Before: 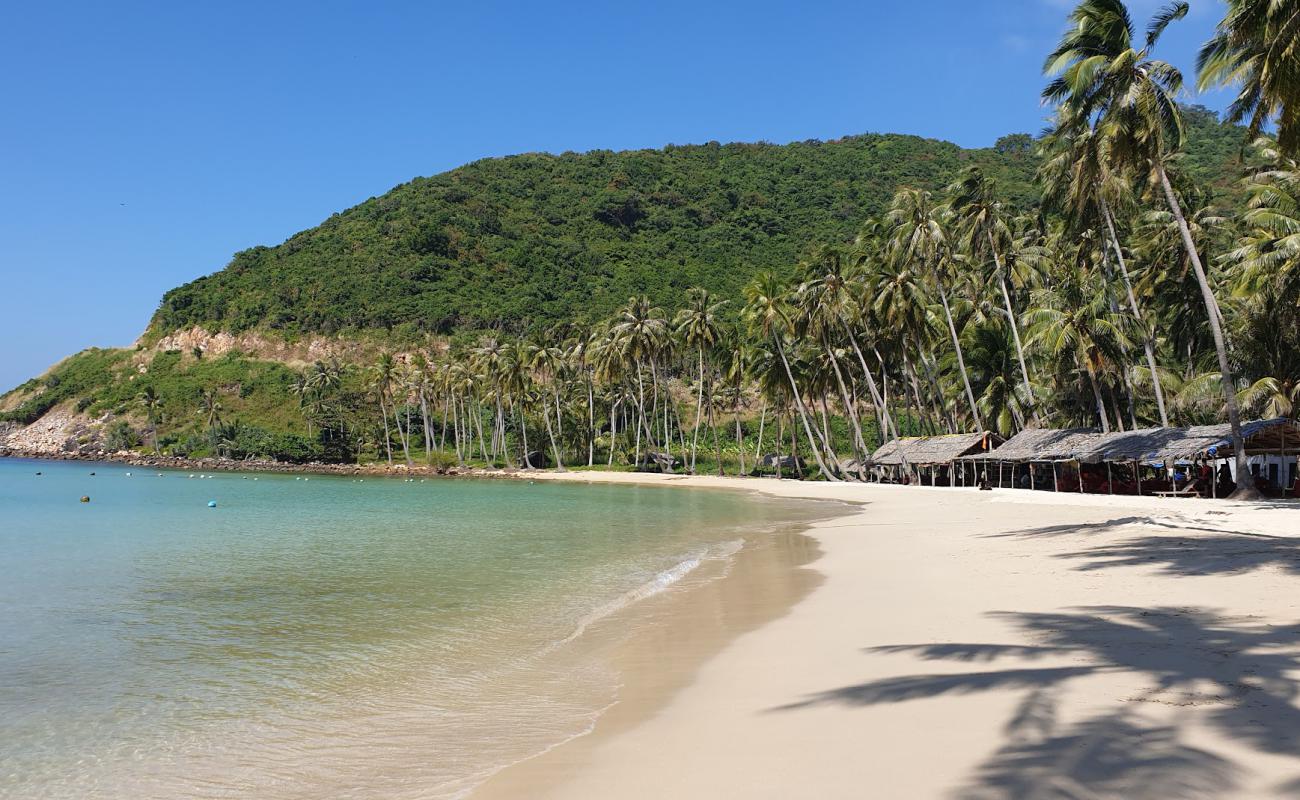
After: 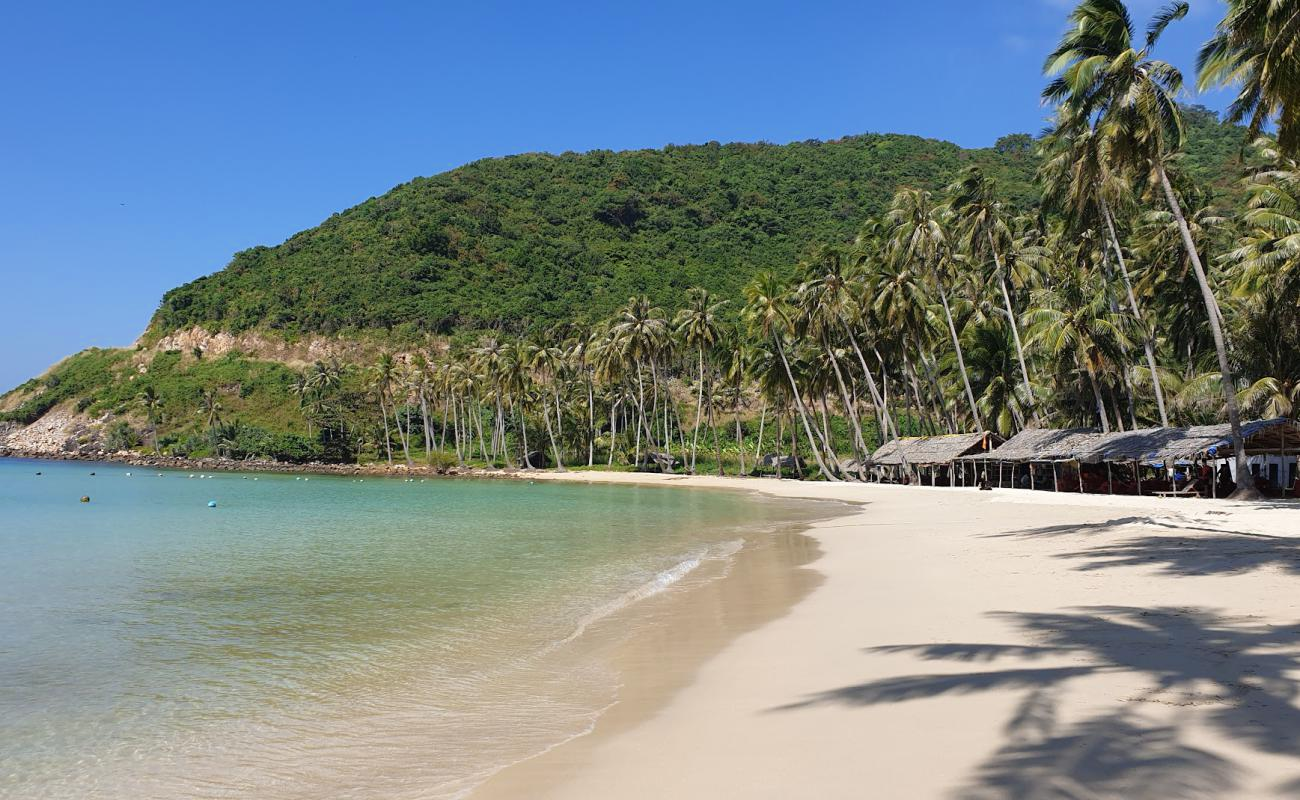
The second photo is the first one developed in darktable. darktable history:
color zones: curves: ch0 [(0, 0.533) (0.126, 0.533) (0.234, 0.533) (0.368, 0.357) (0.5, 0.5) (0.625, 0.5) (0.74, 0.637) (0.875, 0.5)]; ch1 [(0.004, 0.708) (0.129, 0.662) (0.25, 0.5) (0.375, 0.331) (0.496, 0.396) (0.625, 0.649) (0.739, 0.26) (0.875, 0.5) (1, 0.478)]; ch2 [(0, 0.409) (0.132, 0.403) (0.236, 0.558) (0.379, 0.448) (0.5, 0.5) (0.625, 0.5) (0.691, 0.39) (0.875, 0.5)], mix -122.8%
